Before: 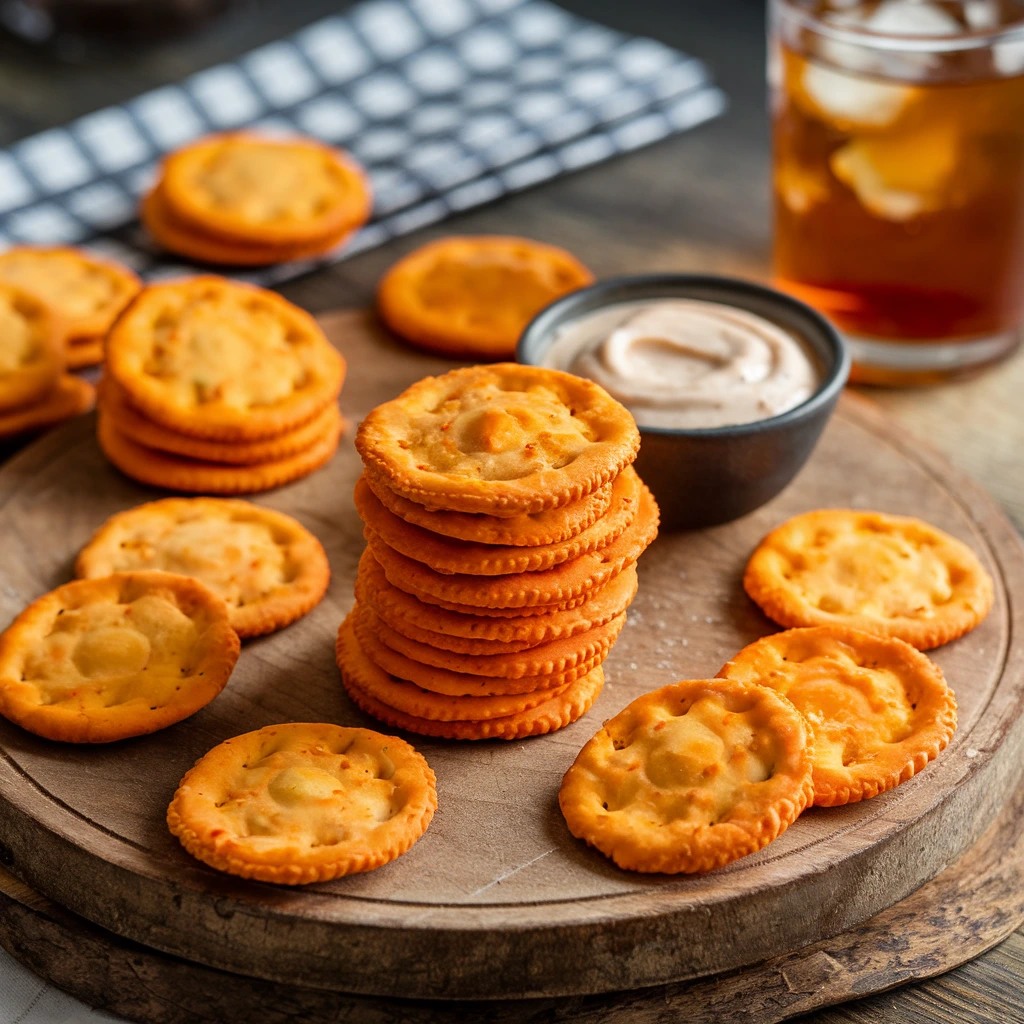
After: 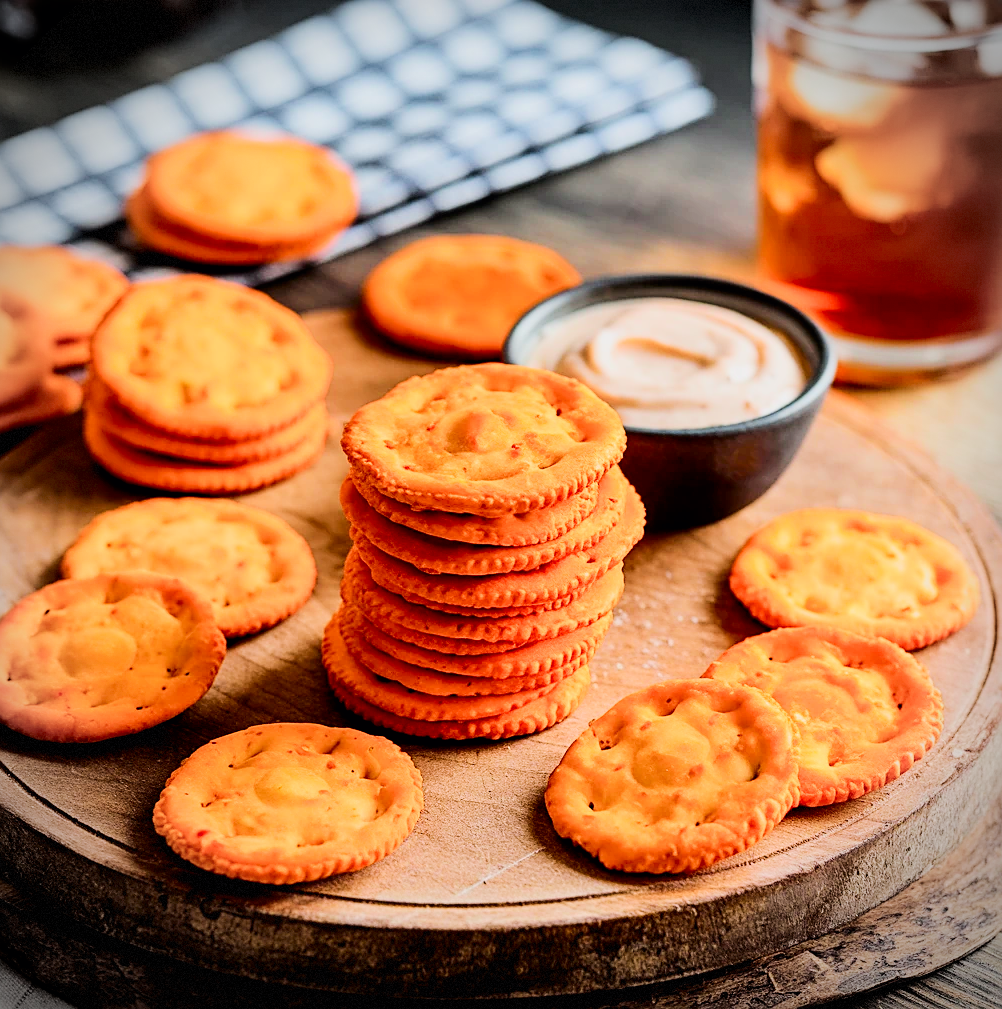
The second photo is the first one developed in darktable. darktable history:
exposure: black level correction 0, exposure 0.95 EV, compensate highlight preservation false
sharpen: on, module defaults
tone curve: curves: ch0 [(0, 0) (0.126, 0.061) (0.338, 0.285) (0.494, 0.518) (0.703, 0.762) (1, 1)]; ch1 [(0, 0) (0.389, 0.313) (0.457, 0.442) (0.5, 0.501) (0.55, 0.578) (1, 1)]; ch2 [(0, 0) (0.44, 0.424) (0.501, 0.499) (0.557, 0.564) (0.613, 0.67) (0.707, 0.746) (1, 1)], color space Lab, independent channels
vignetting: dithering 8-bit output
crop and rotate: left 1.464%, right 0.675%, bottom 1.391%
filmic rgb: black relative exposure -4.16 EV, white relative exposure 5.14 EV, hardness 2.16, contrast 1.159
shadows and highlights: shadows 26, highlights -24.24
